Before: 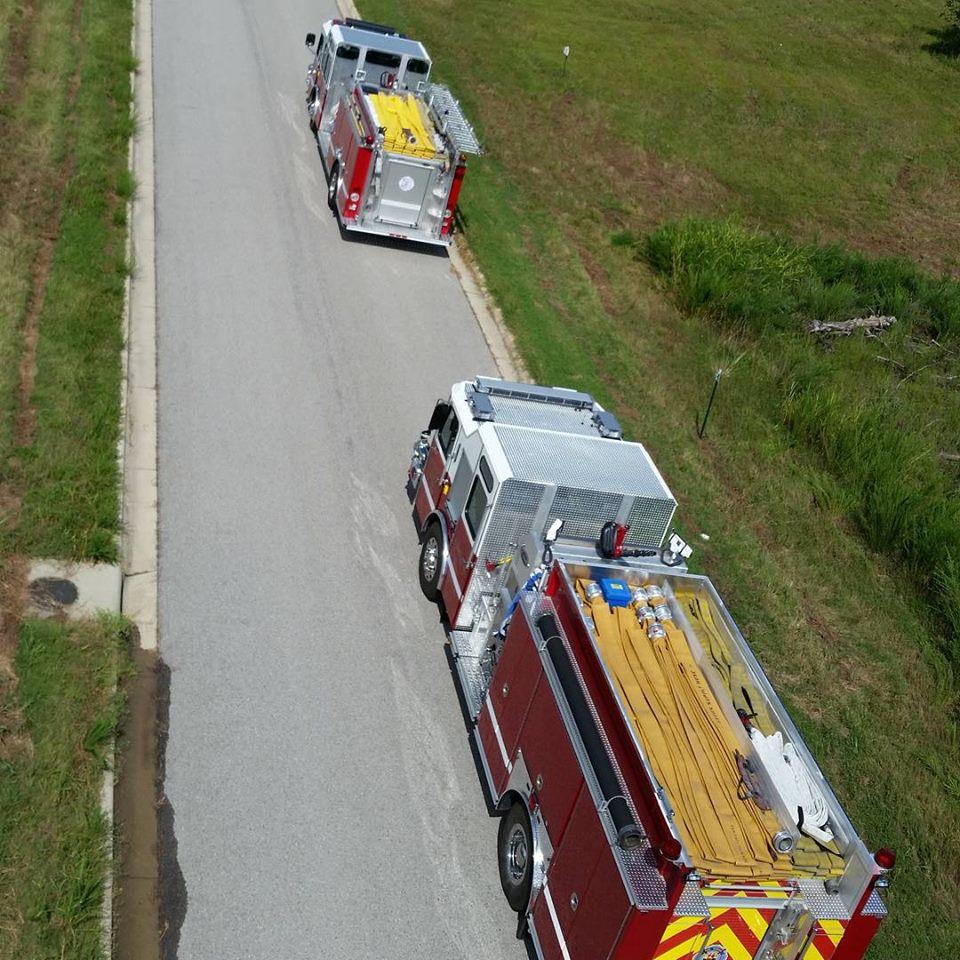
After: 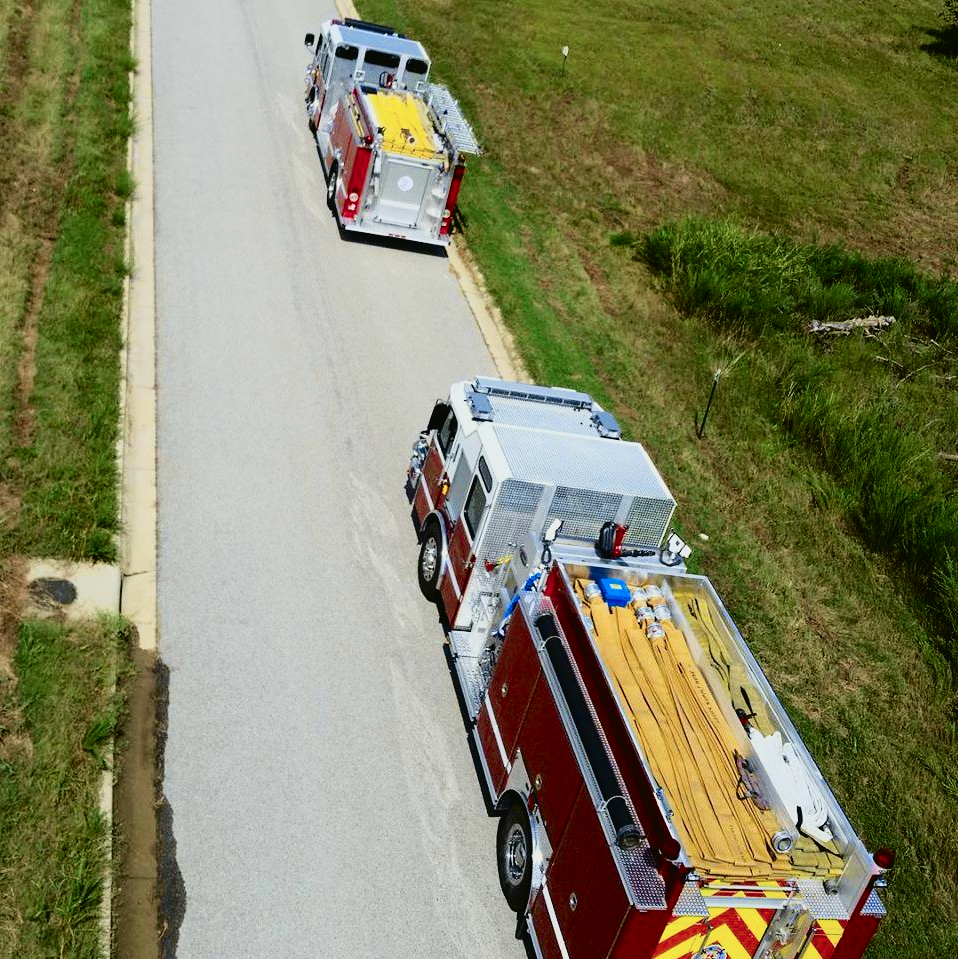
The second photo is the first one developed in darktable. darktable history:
crop and rotate: left 0.126%
filmic rgb: black relative exposure -7.65 EV, white relative exposure 4.56 EV, hardness 3.61, contrast 1.05
color balance rgb: linear chroma grading › shadows -8%, linear chroma grading › global chroma 10%, perceptual saturation grading › global saturation 2%, perceptual saturation grading › highlights -2%, perceptual saturation grading › mid-tones 4%, perceptual saturation grading › shadows 8%, perceptual brilliance grading › global brilliance 2%, perceptual brilliance grading › highlights -4%, global vibrance 16%, saturation formula JzAzBz (2021)
tone curve: curves: ch0 [(0, 0.023) (0.087, 0.065) (0.184, 0.168) (0.45, 0.54) (0.57, 0.683) (0.706, 0.841) (0.877, 0.948) (1, 0.984)]; ch1 [(0, 0) (0.388, 0.369) (0.447, 0.447) (0.505, 0.5) (0.534, 0.528) (0.57, 0.571) (0.592, 0.602) (0.644, 0.663) (1, 1)]; ch2 [(0, 0) (0.314, 0.223) (0.427, 0.405) (0.492, 0.496) (0.524, 0.547) (0.534, 0.57) (0.583, 0.605) (0.673, 0.667) (1, 1)], color space Lab, independent channels, preserve colors none
